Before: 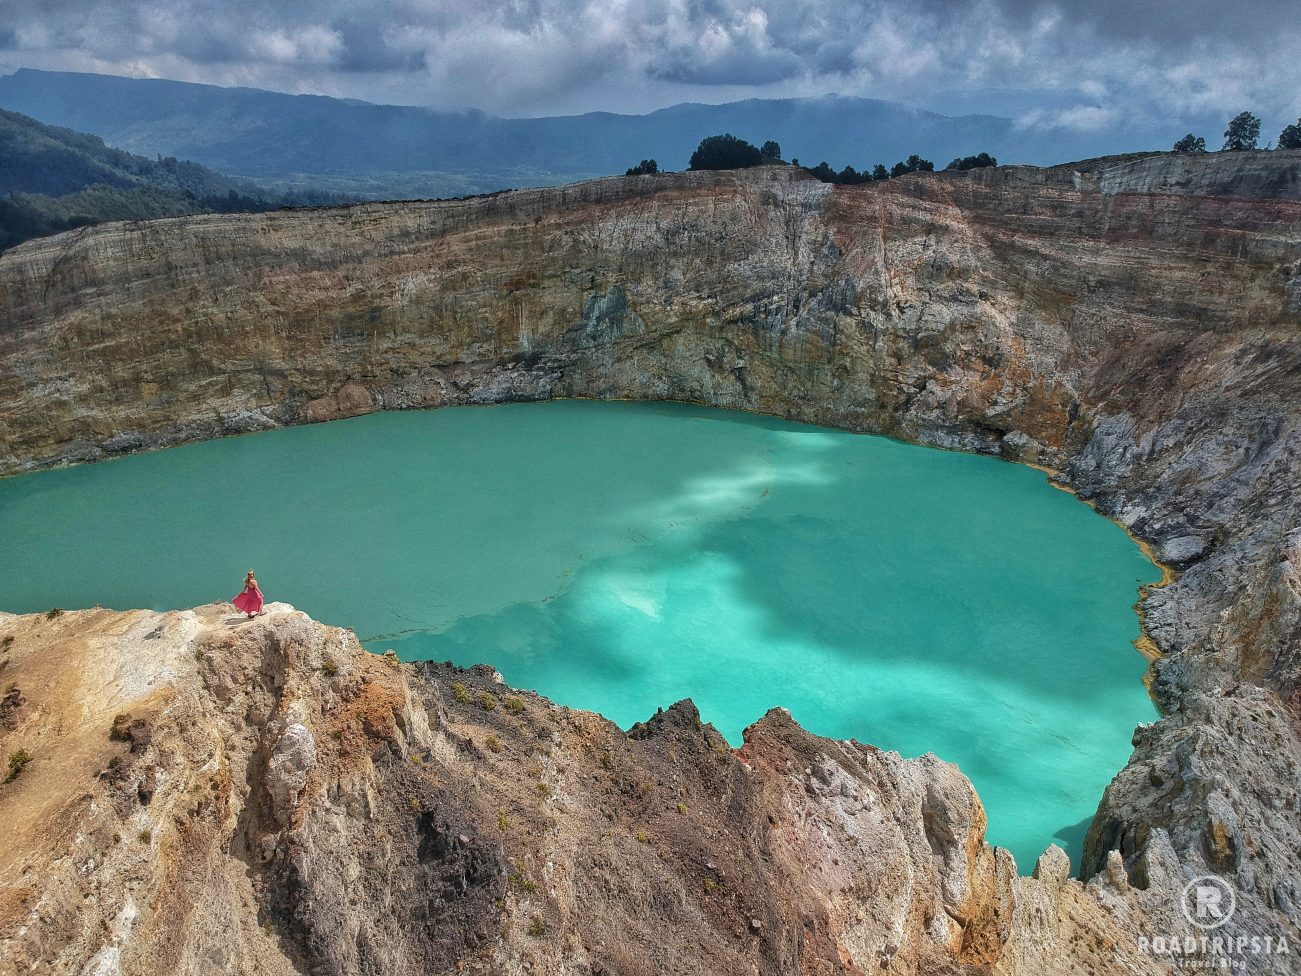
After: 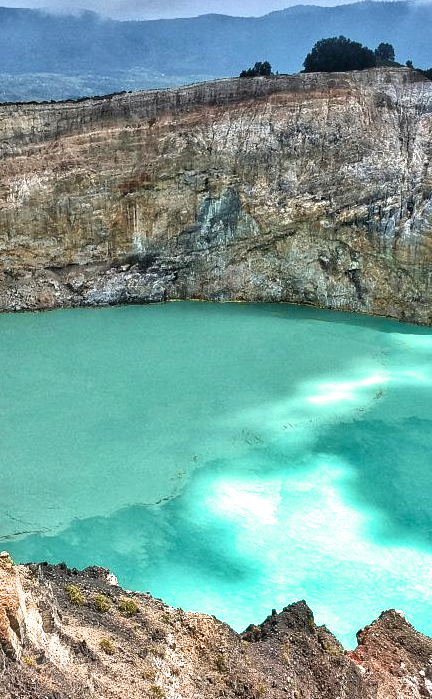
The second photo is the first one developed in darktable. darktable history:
exposure: black level correction 0, exposure 1.2 EV, compensate highlight preservation false
crop and rotate: left 29.721%, top 10.164%, right 37.029%, bottom 18.129%
shadows and highlights: soften with gaussian
contrast brightness saturation: contrast 0.097, brightness 0.022, saturation 0.023
filmic rgb: black relative exposure -8.19 EV, white relative exposure 2.2 EV, target white luminance 99.963%, hardness 7.17, latitude 74.38%, contrast 1.321, highlights saturation mix -1.92%, shadows ↔ highlights balance 29.98%
tone equalizer: -8 EV -0.002 EV, -7 EV 0.004 EV, -6 EV -0.017 EV, -5 EV 0.013 EV, -4 EV -0.007 EV, -3 EV 0.041 EV, -2 EV -0.055 EV, -1 EV -0.319 EV, +0 EV -0.595 EV
